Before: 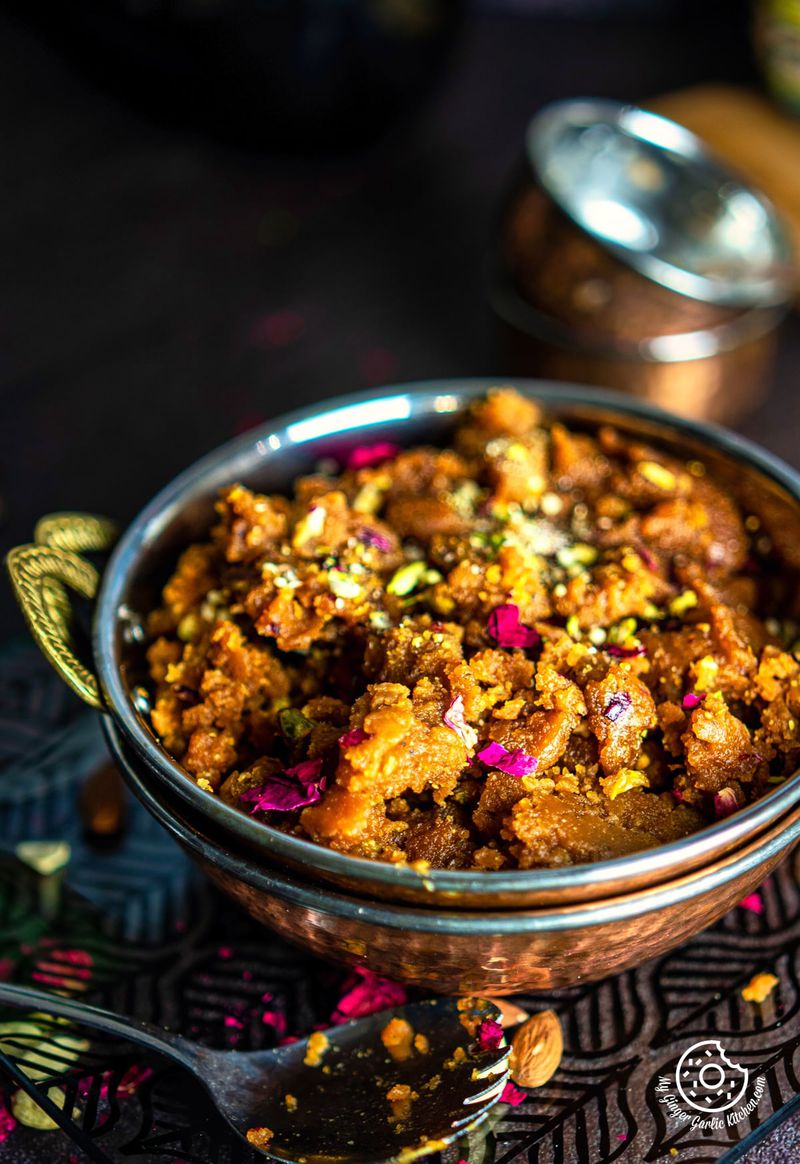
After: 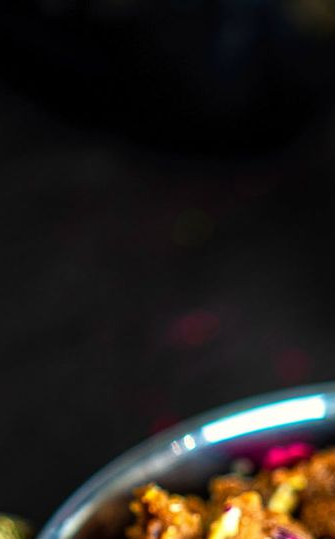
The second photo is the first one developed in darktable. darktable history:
levels: mode automatic
crop and rotate: left 10.817%, top 0.062%, right 47.194%, bottom 53.626%
